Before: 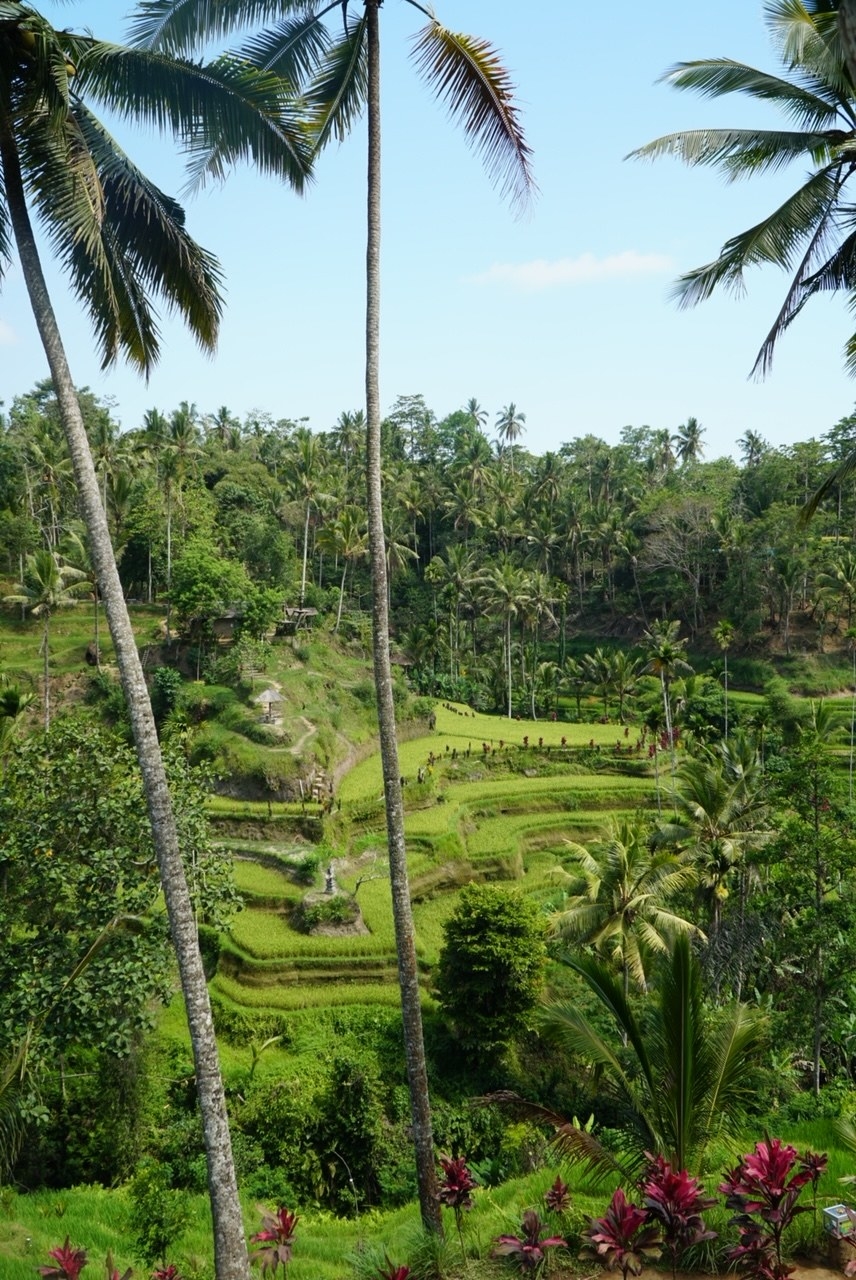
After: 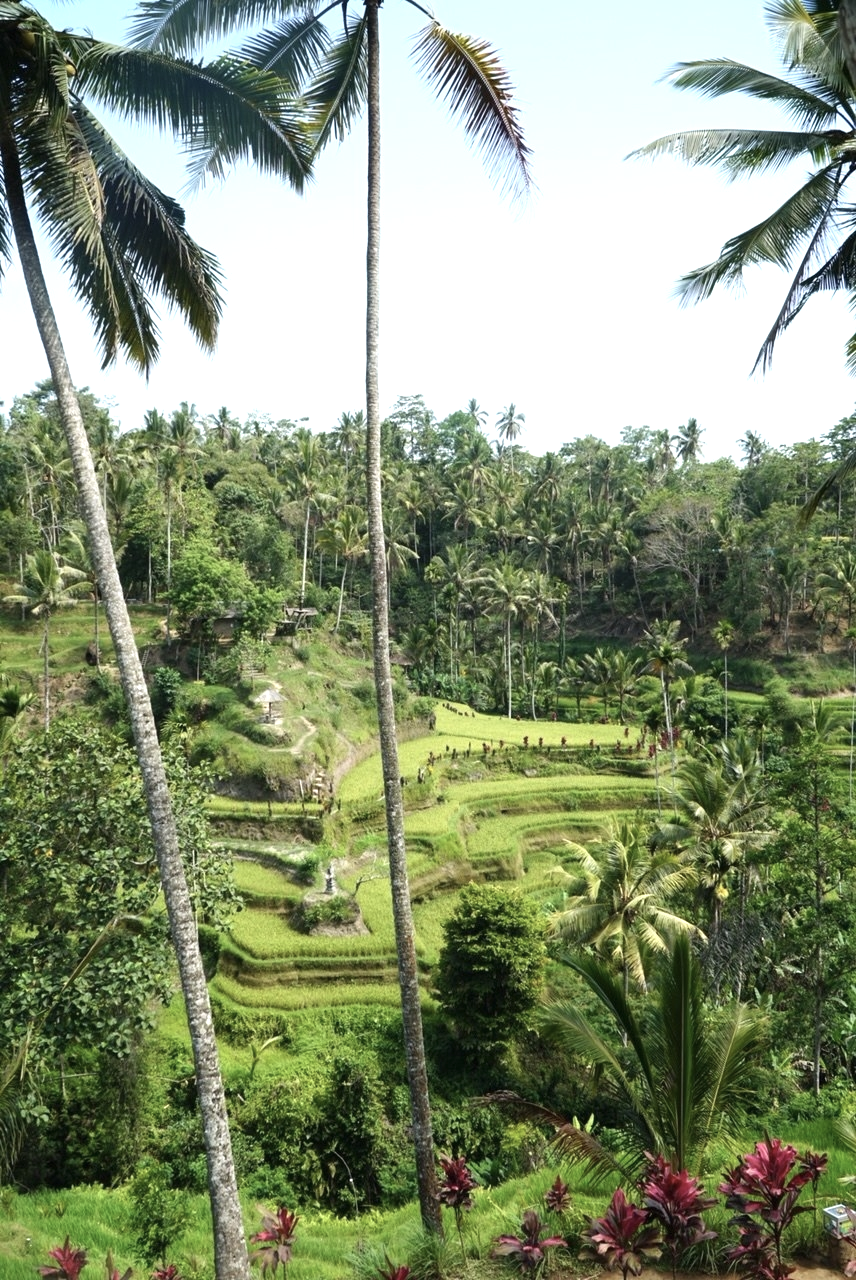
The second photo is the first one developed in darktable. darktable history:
exposure: black level correction 0, exposure 0.697 EV, compensate exposure bias true, compensate highlight preservation false
contrast brightness saturation: contrast 0.057, brightness -0.006, saturation -0.235
